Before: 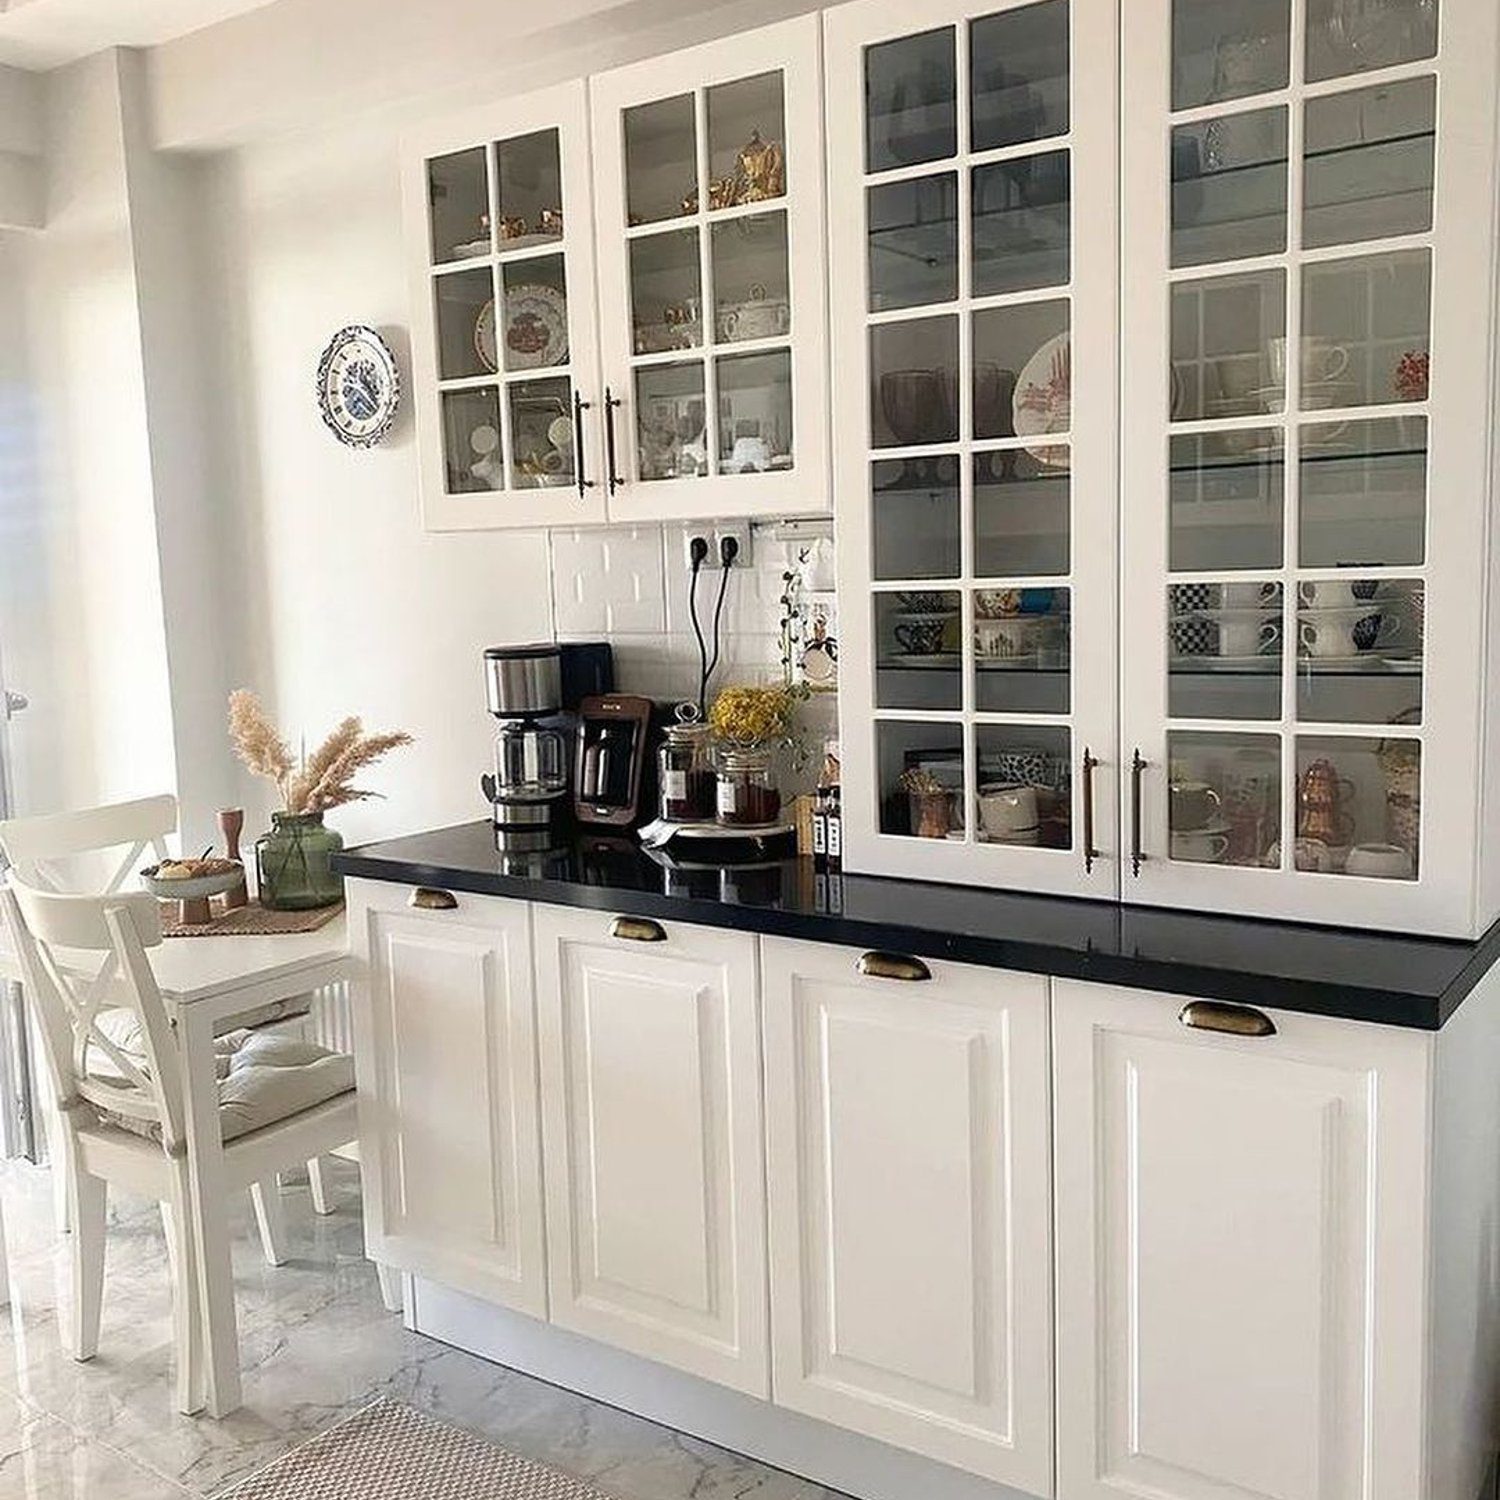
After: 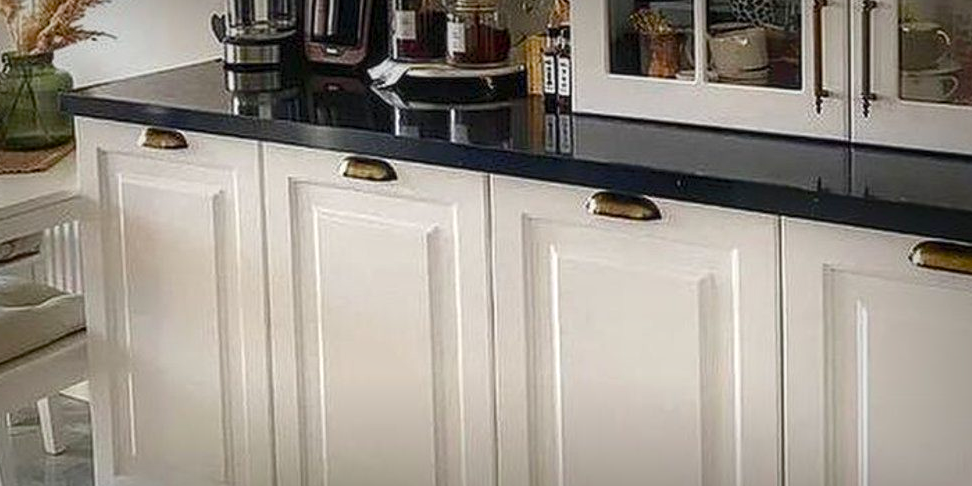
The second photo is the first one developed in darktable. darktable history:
shadows and highlights: shadows 62.83, white point adjustment 0.432, highlights -33.35, compress 83.92%
color balance rgb: perceptual saturation grading › global saturation 15.78%, perceptual saturation grading › highlights -19.006%, perceptual saturation grading › shadows 19.957%
crop: left 18.014%, top 50.719%, right 17.145%, bottom 16.815%
local contrast: on, module defaults
vignetting: fall-off start 53.47%, saturation 0.372, automatic ratio true, width/height ratio 1.316, shape 0.208
